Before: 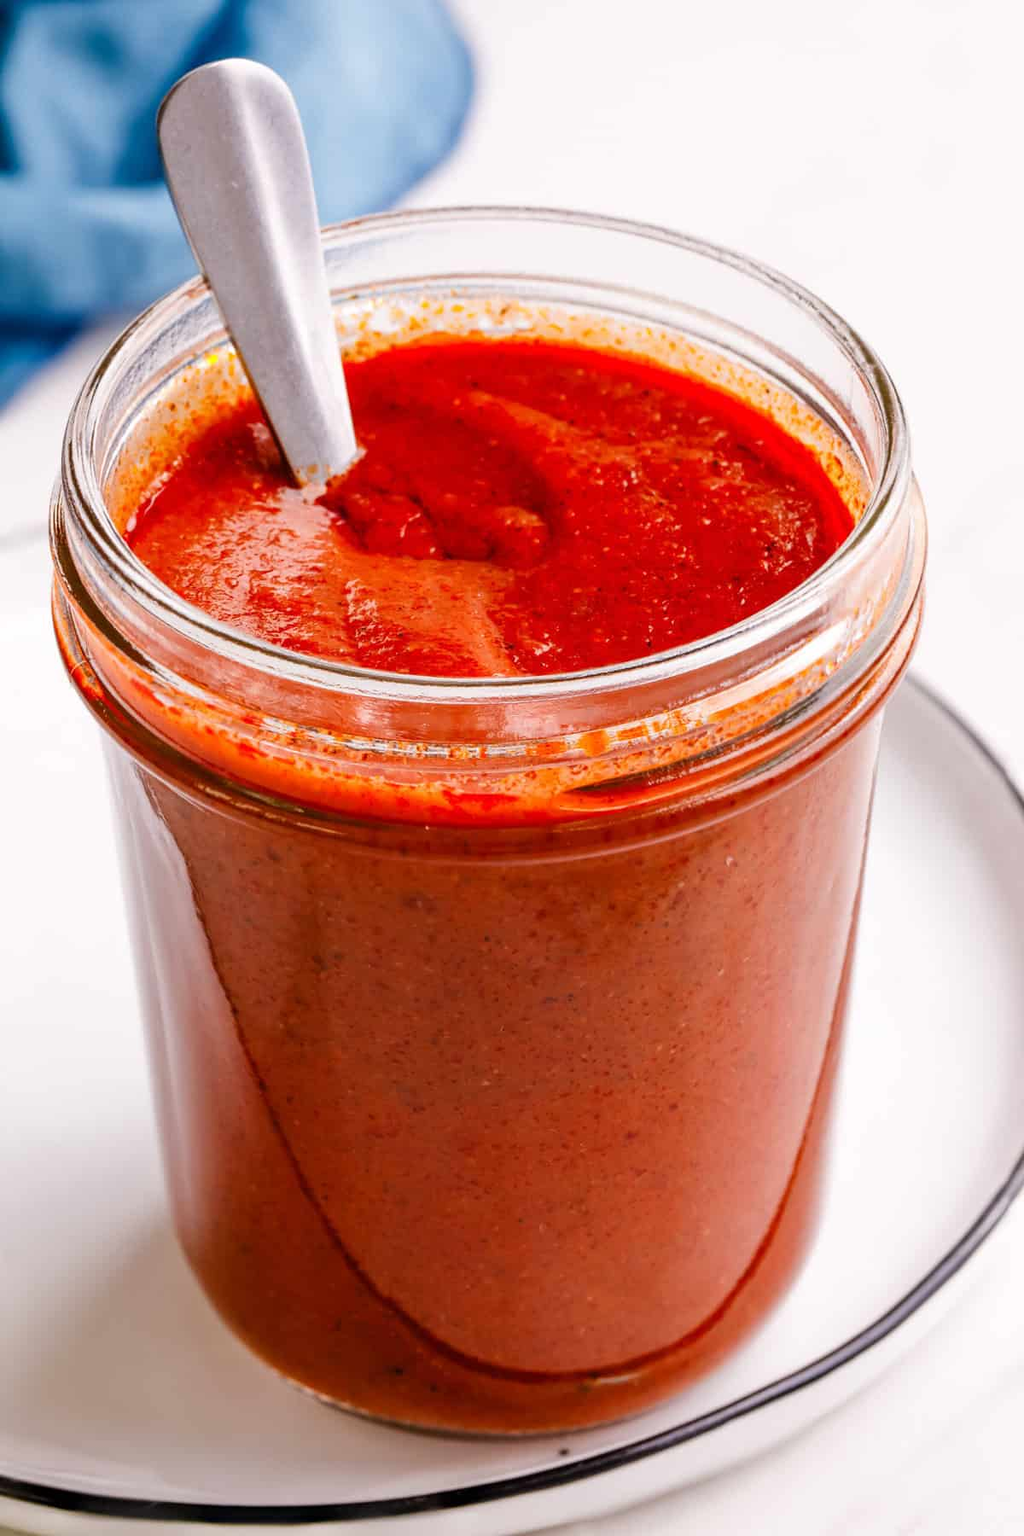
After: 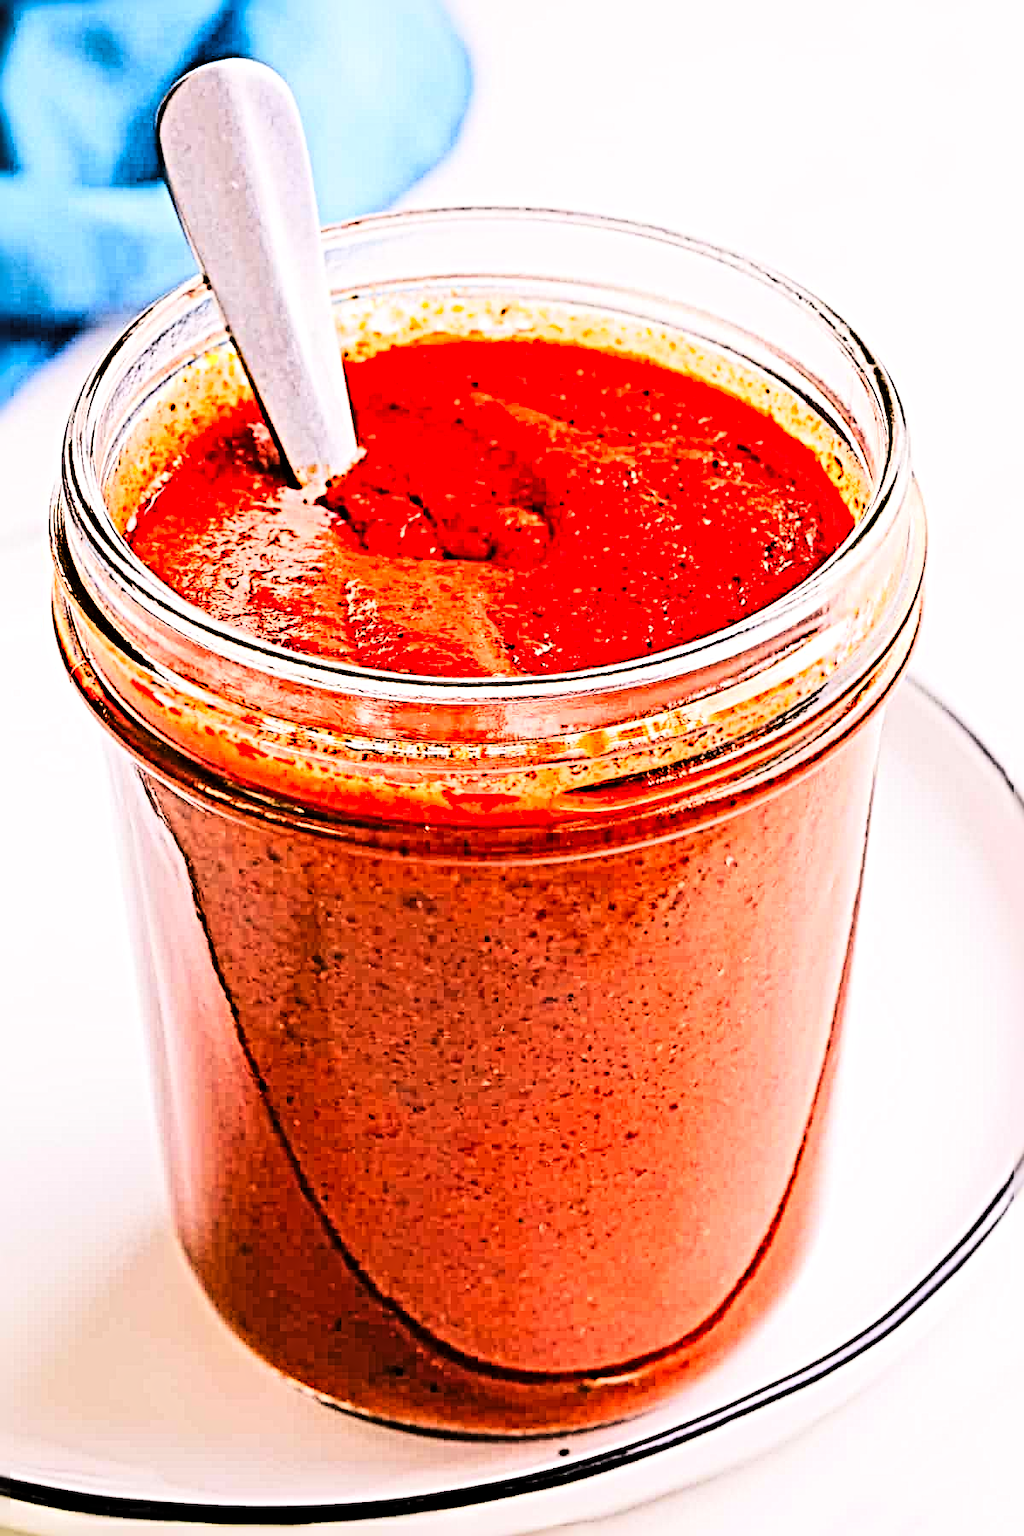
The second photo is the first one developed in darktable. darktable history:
sharpen: radius 6.3, amount 1.8, threshold 0
tone curve: curves: ch0 [(0, 0) (0.004, 0) (0.133, 0.071) (0.325, 0.456) (0.832, 0.957) (1, 1)], color space Lab, linked channels, preserve colors none
